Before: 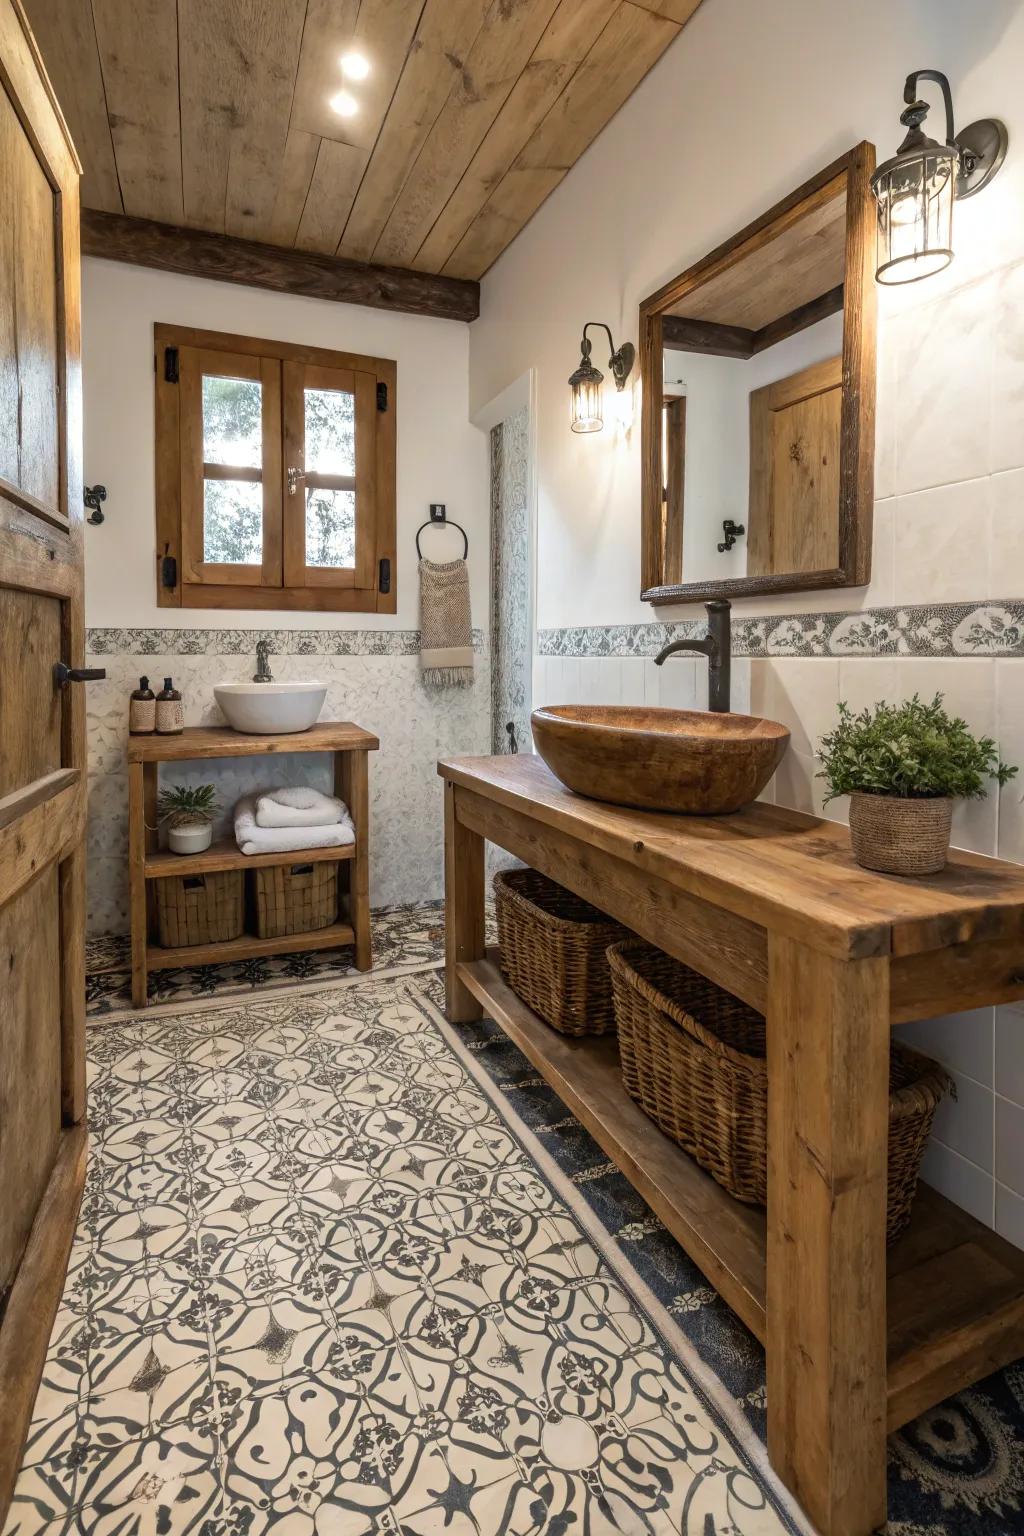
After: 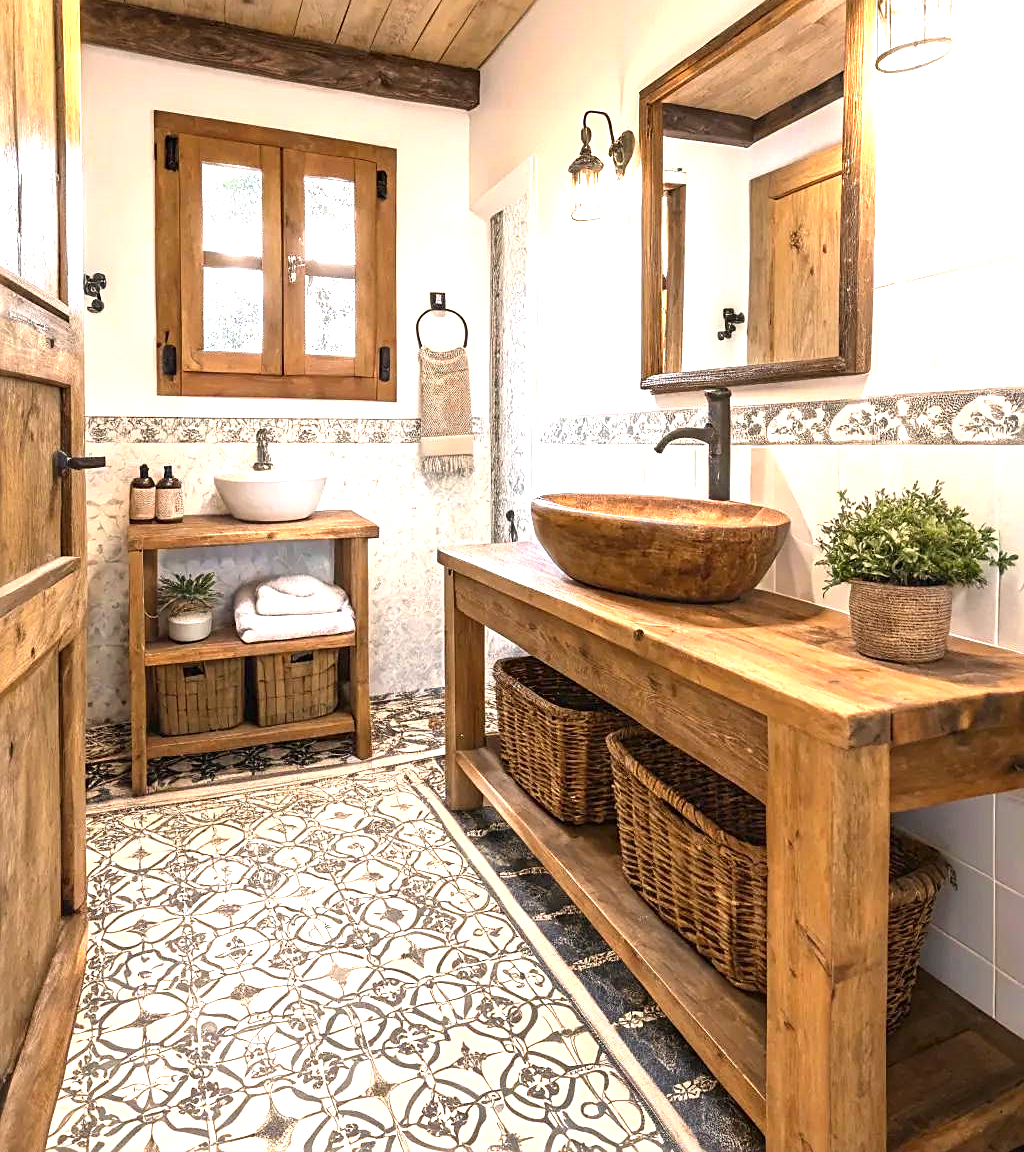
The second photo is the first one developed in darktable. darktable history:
color correction: highlights a* 5.81, highlights b* 4.84
exposure: black level correction 0, exposure 1.388 EV, compensate exposure bias true, compensate highlight preservation false
crop: top 13.819%, bottom 11.169%
sharpen: on, module defaults
